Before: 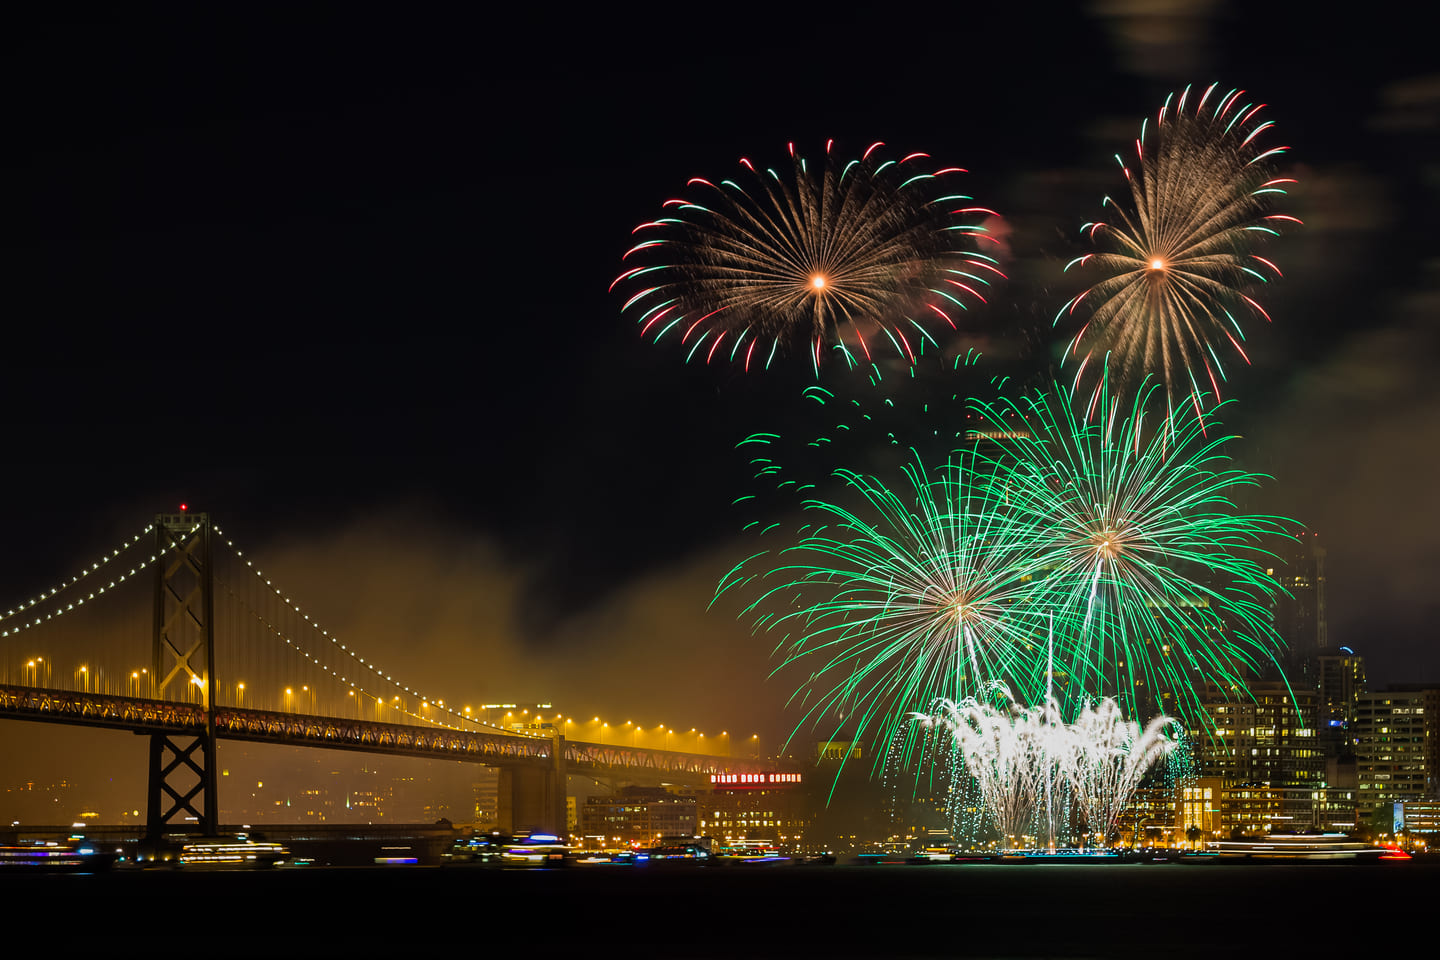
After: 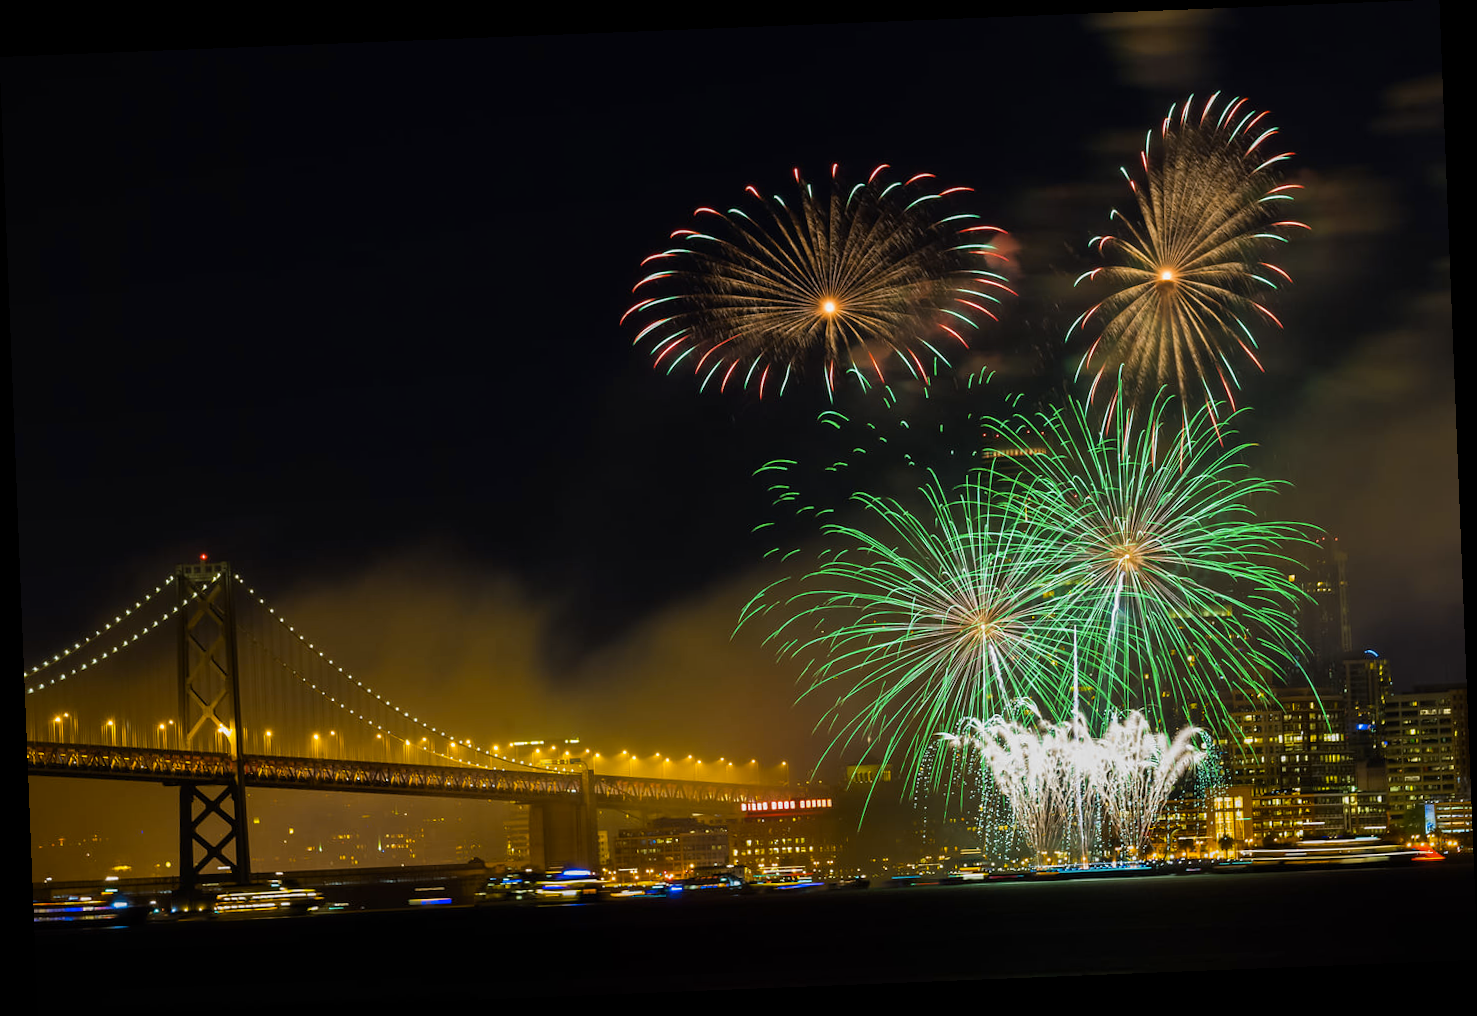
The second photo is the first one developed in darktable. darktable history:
rotate and perspective: rotation -2.29°, automatic cropping off
color contrast: green-magenta contrast 0.85, blue-yellow contrast 1.25, unbound 0
